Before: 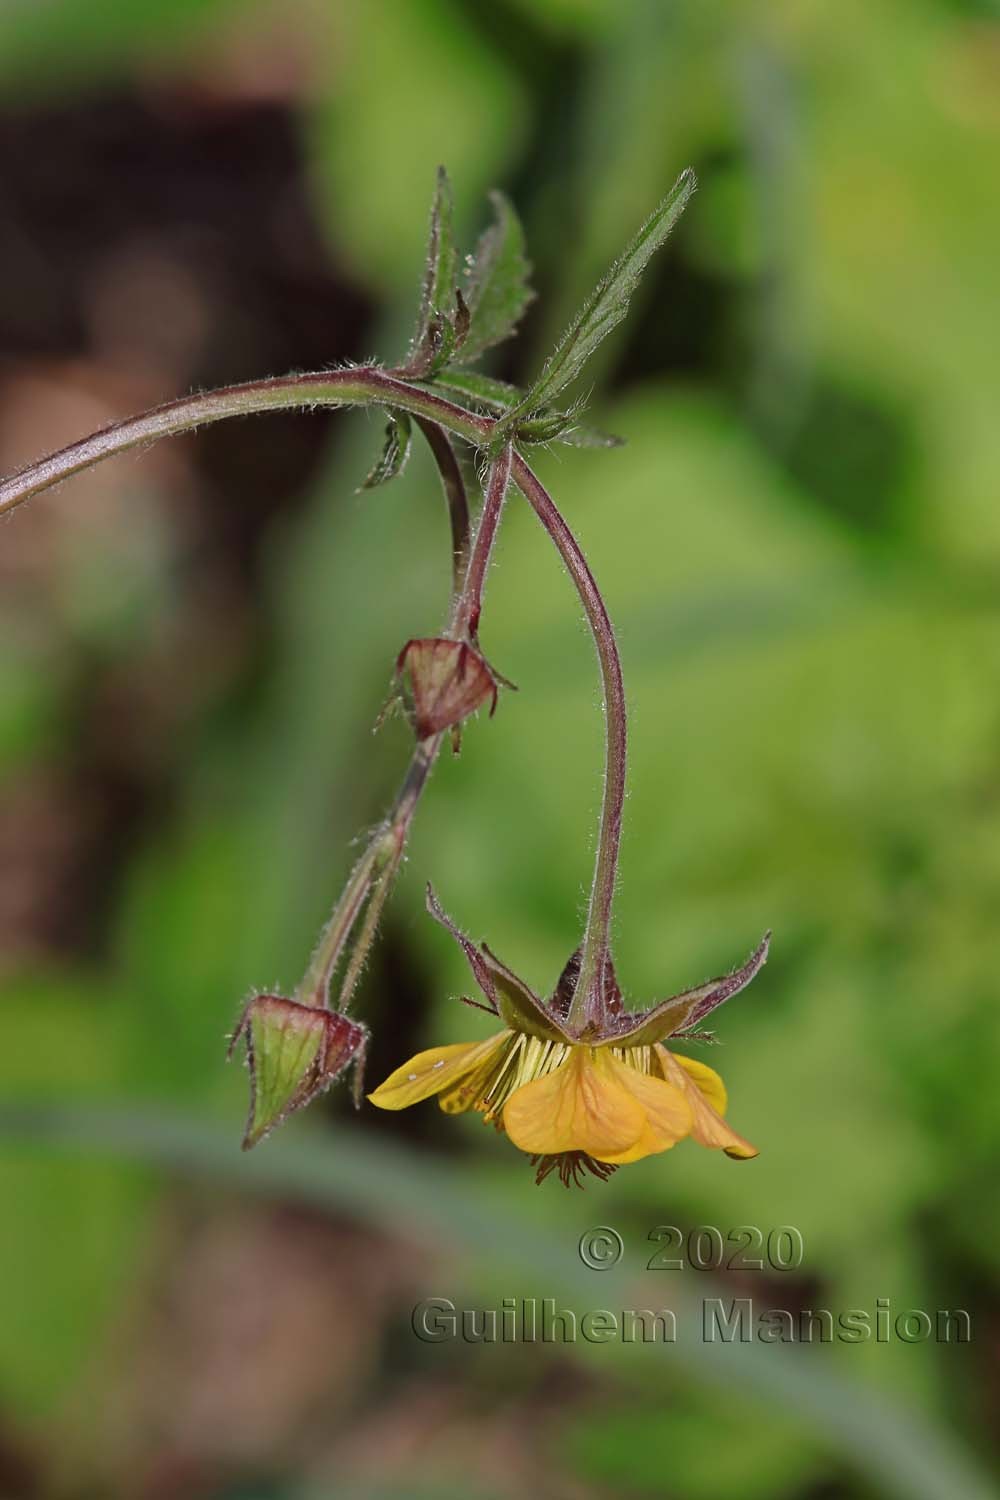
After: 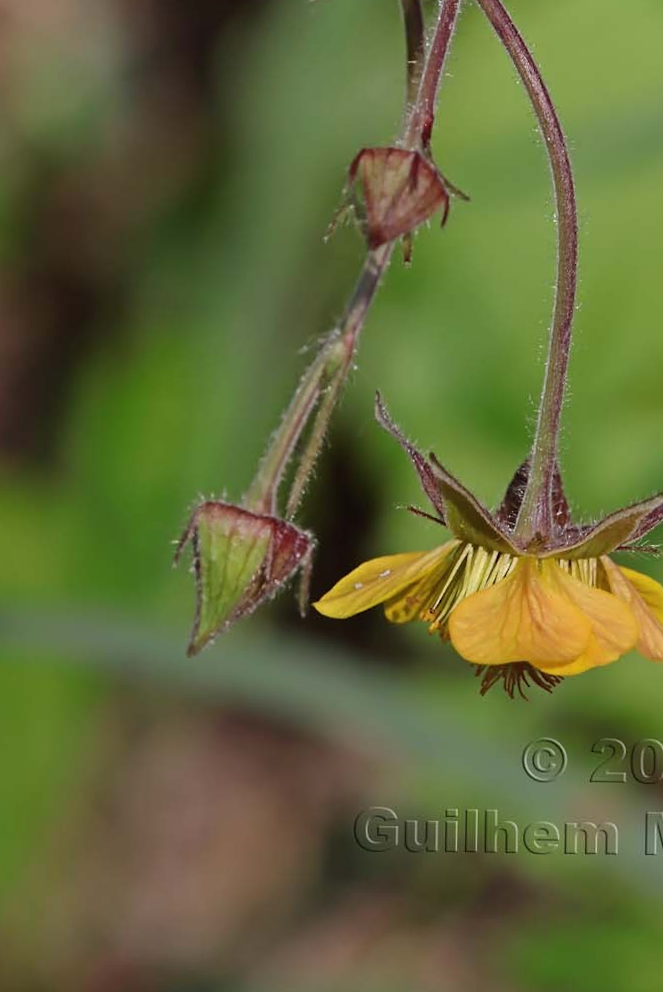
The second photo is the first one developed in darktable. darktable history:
crop and rotate: angle -0.87°, left 3.914%, top 32.338%, right 28.279%
